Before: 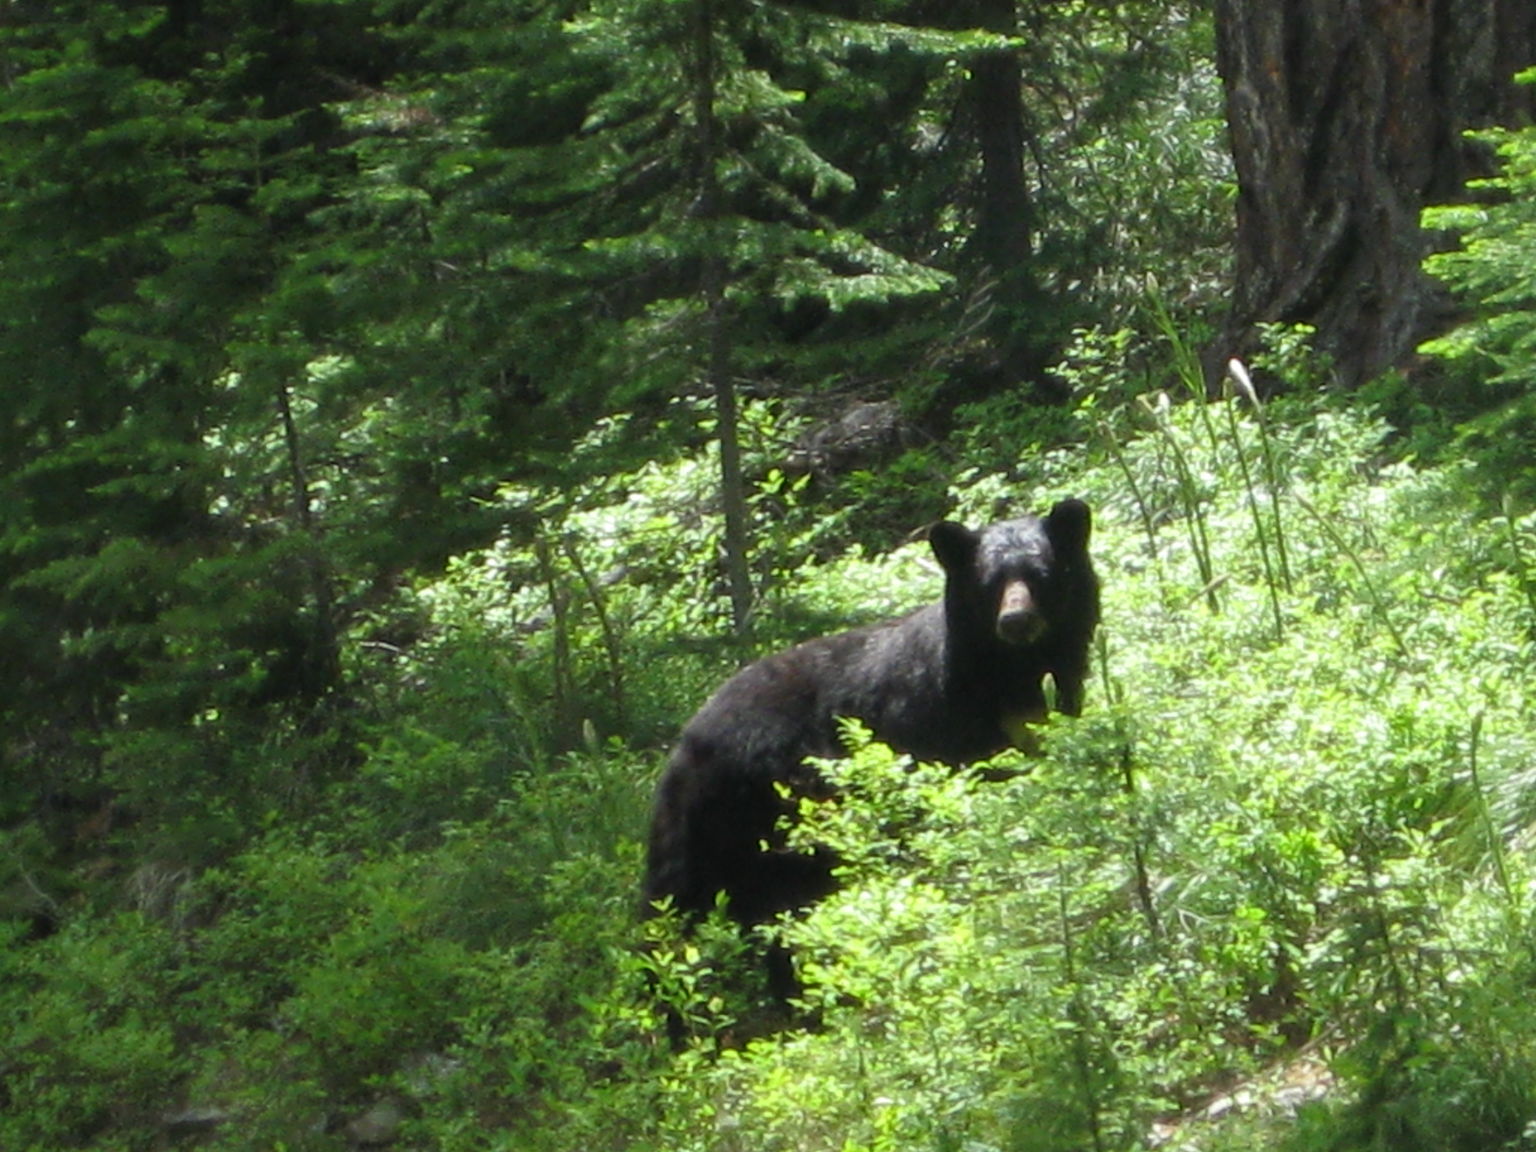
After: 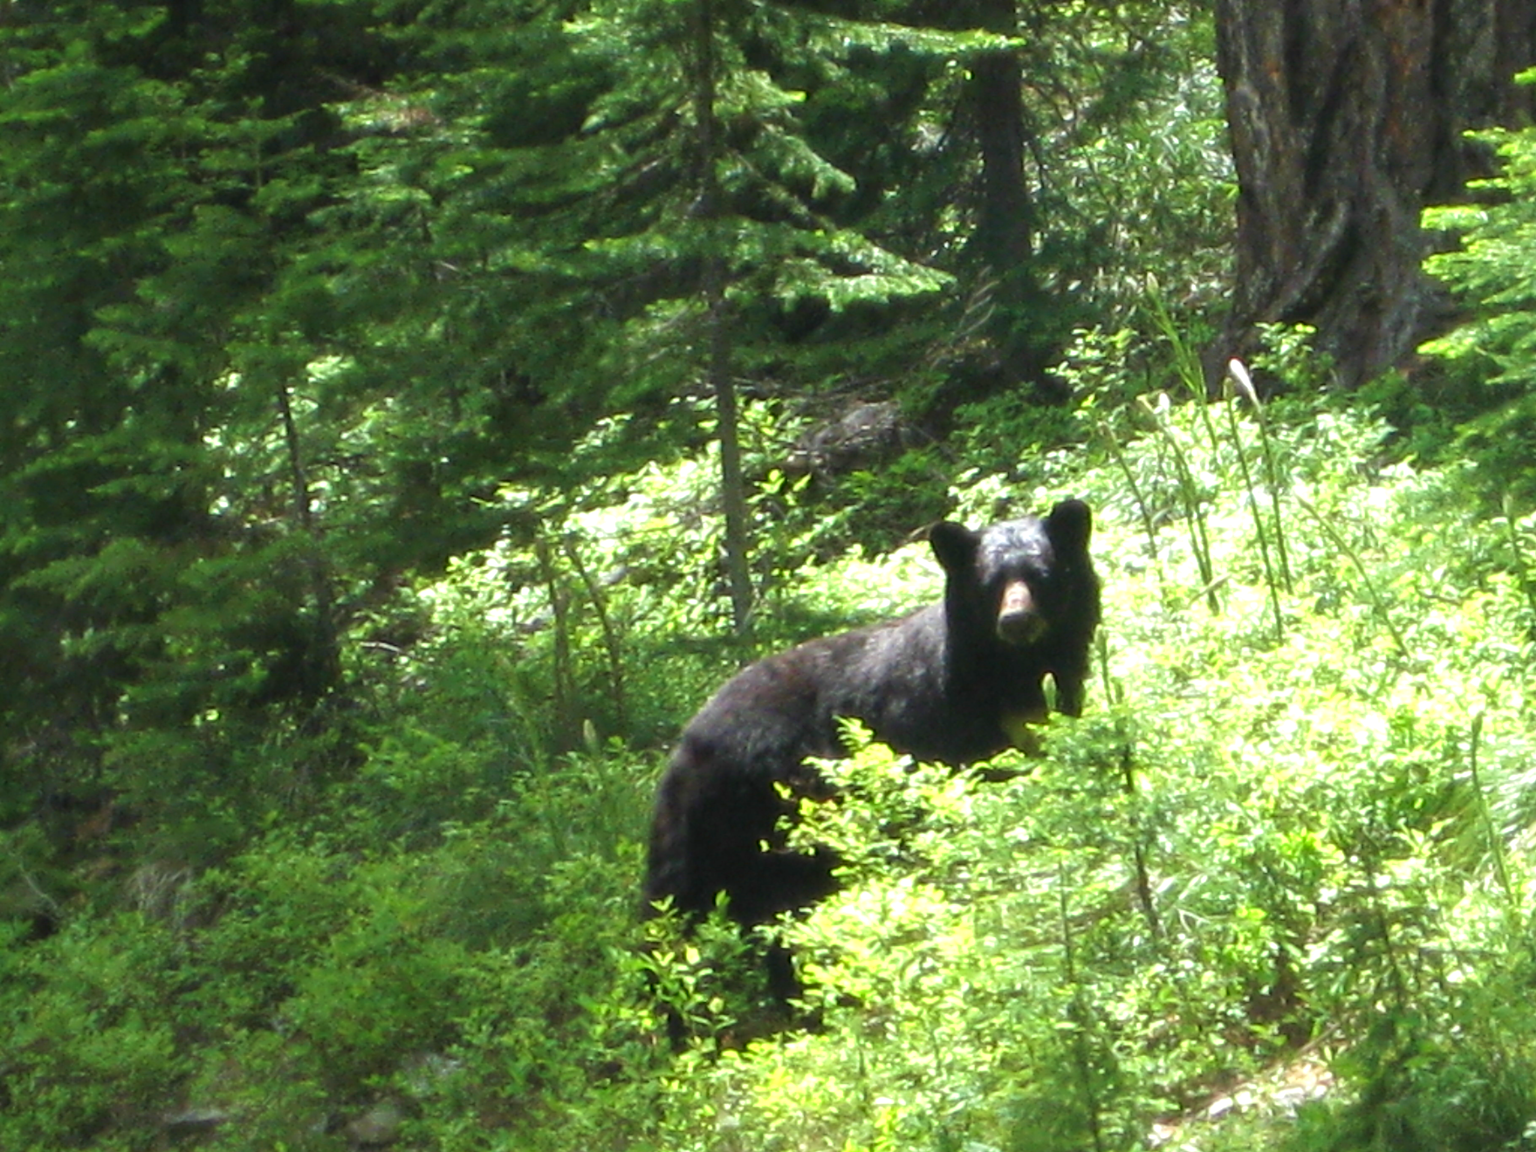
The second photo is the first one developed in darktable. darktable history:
exposure: exposure 0.6 EV, compensate highlight preservation false
velvia: on, module defaults
